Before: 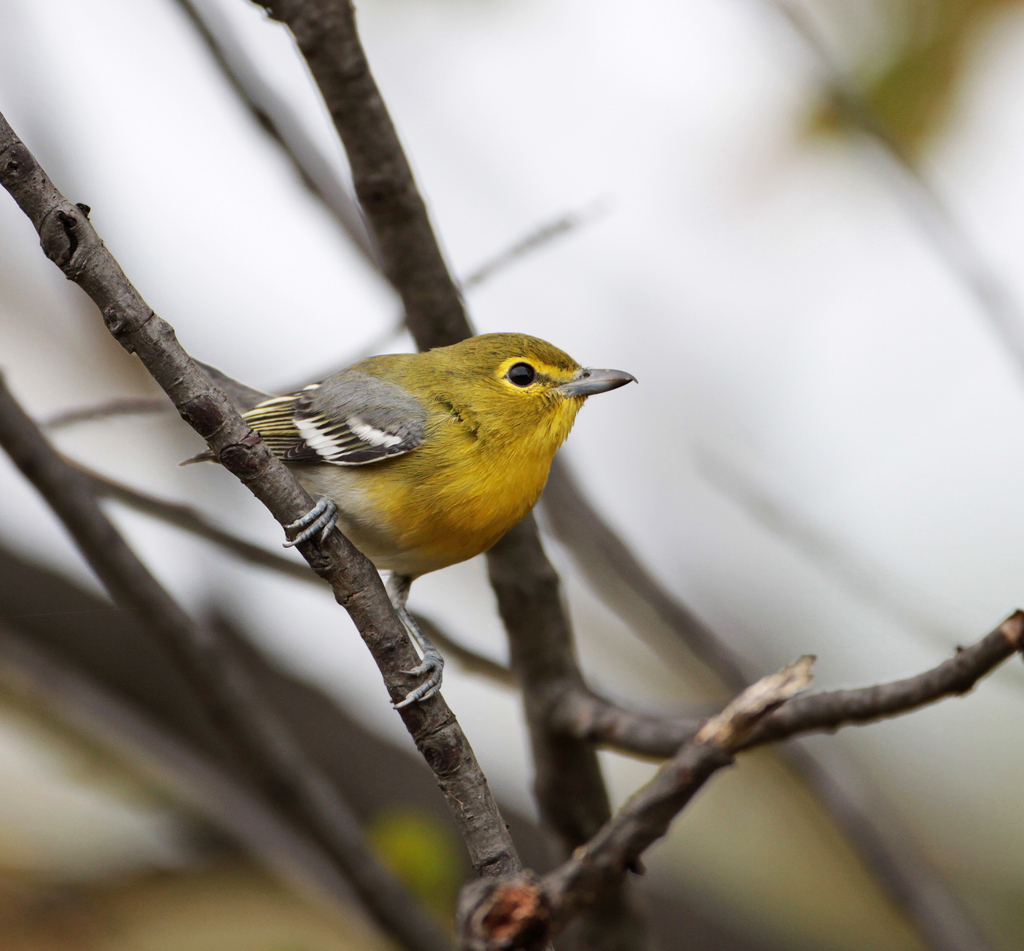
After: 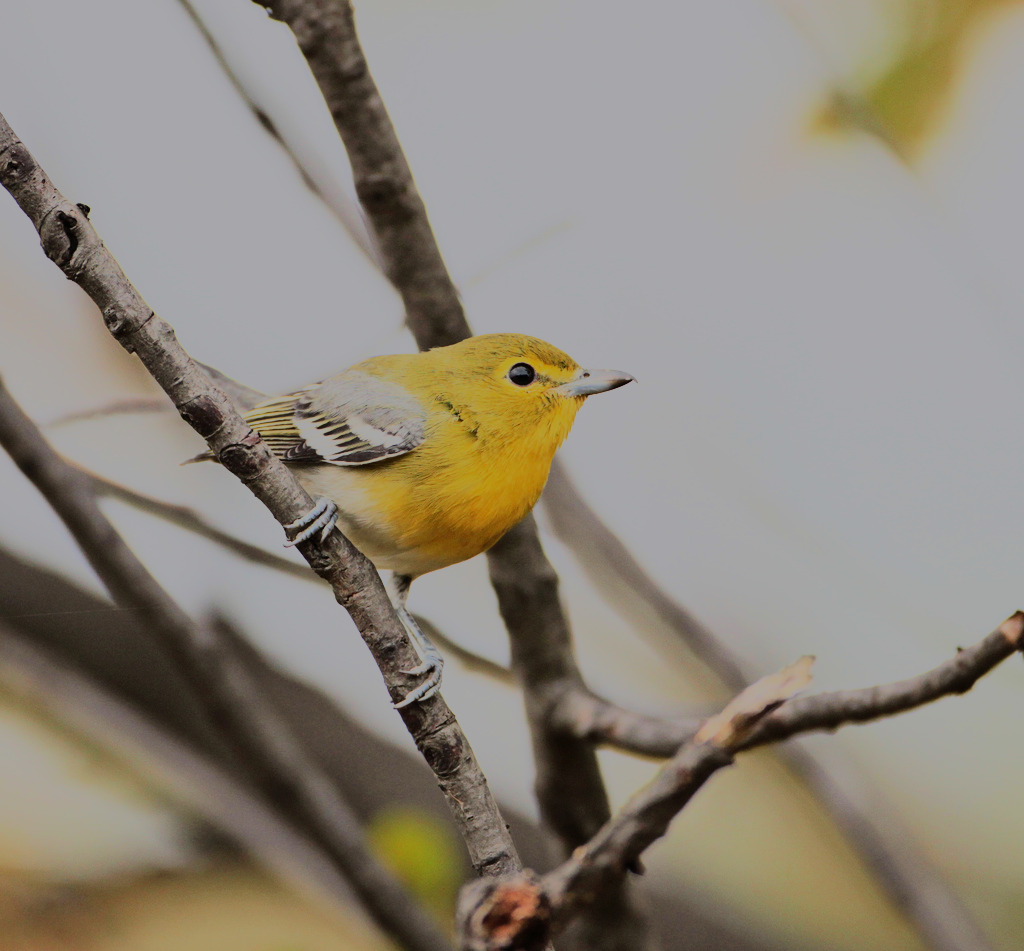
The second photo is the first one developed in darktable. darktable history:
rgb curve: curves: ch0 [(0, 0) (0.21, 0.15) (0.24, 0.21) (0.5, 0.75) (0.75, 0.96) (0.89, 0.99) (1, 1)]; ch1 [(0, 0.02) (0.21, 0.13) (0.25, 0.2) (0.5, 0.67) (0.75, 0.9) (0.89, 0.97) (1, 1)]; ch2 [(0, 0.02) (0.21, 0.13) (0.25, 0.2) (0.5, 0.67) (0.75, 0.9) (0.89, 0.97) (1, 1)], compensate middle gray true
filmic rgb: black relative exposure -14 EV, white relative exposure 8 EV, threshold 3 EV, hardness 3.74, latitude 50%, contrast 0.5, color science v5 (2021), contrast in shadows safe, contrast in highlights safe, enable highlight reconstruction true
